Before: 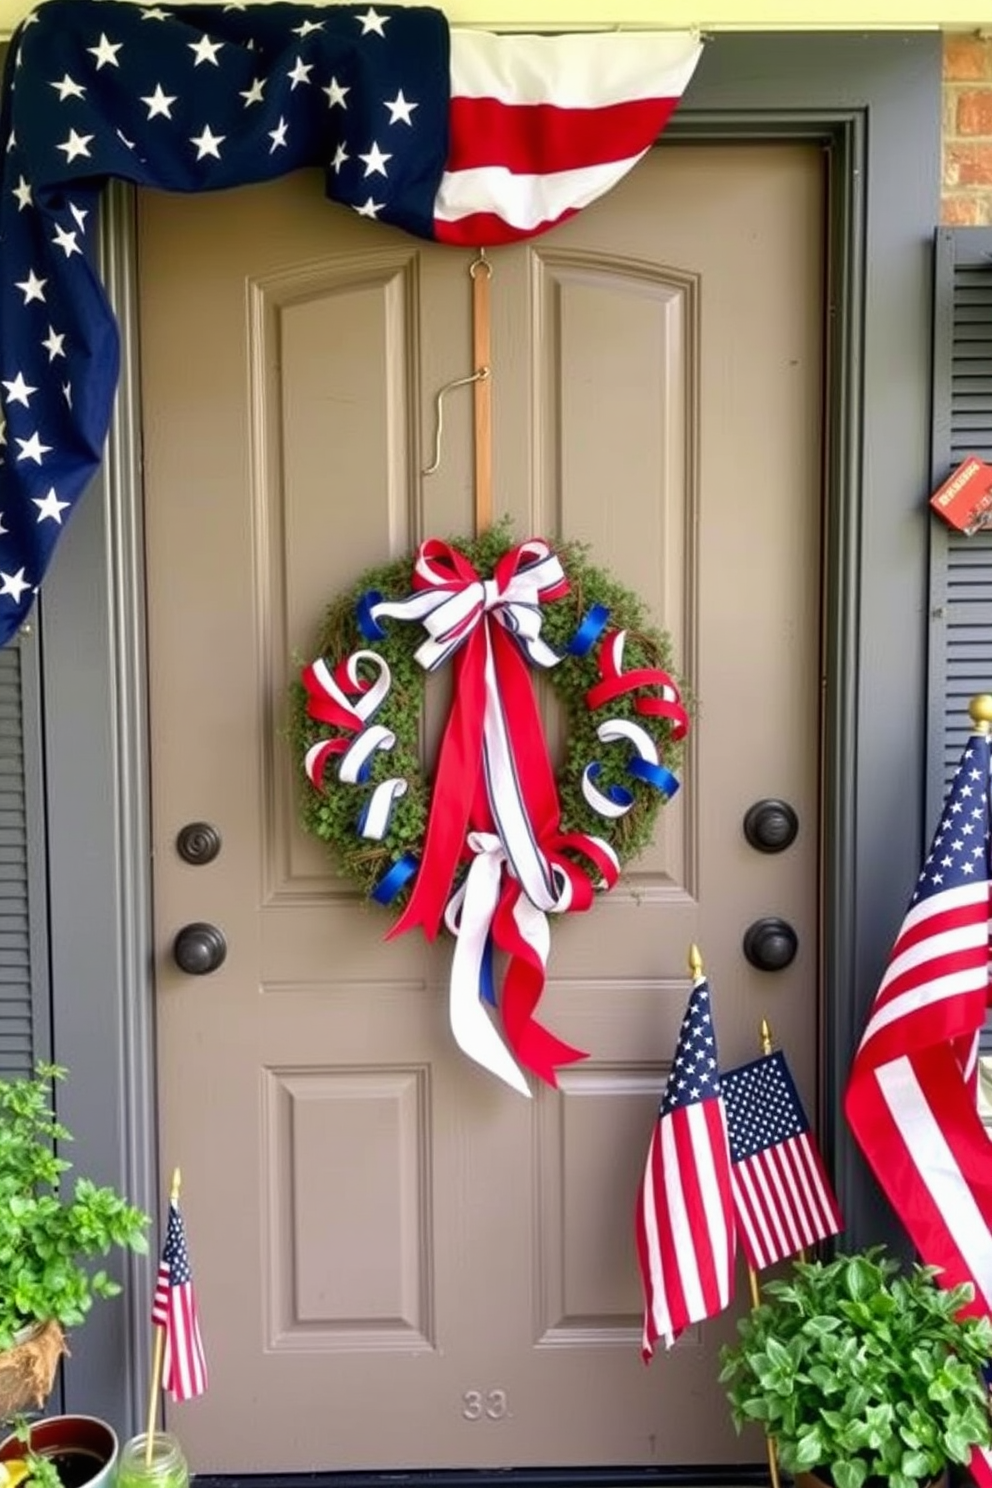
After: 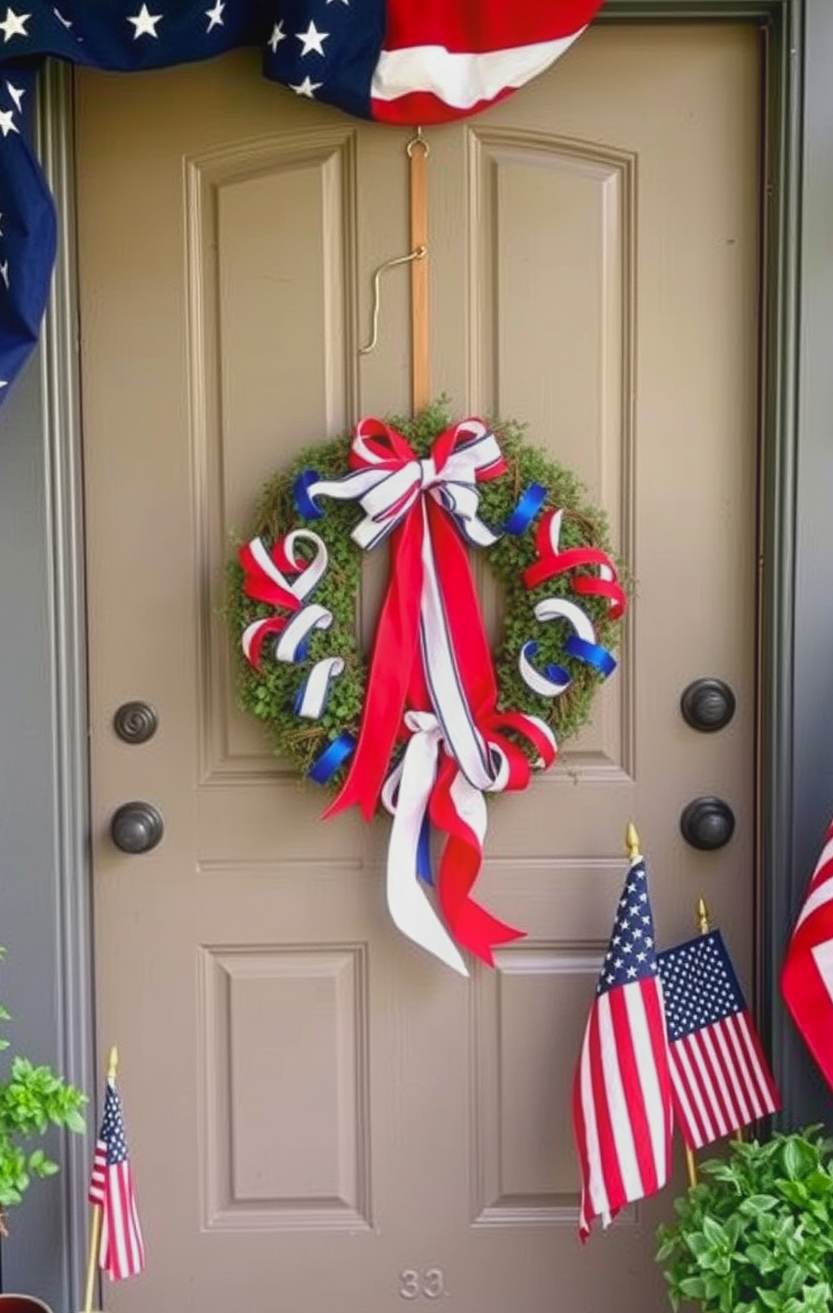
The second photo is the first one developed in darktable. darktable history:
contrast equalizer: y [[0.439, 0.44, 0.442, 0.457, 0.493, 0.498], [0.5 ×6], [0.5 ×6], [0 ×6], [0 ×6]]
crop: left 6.446%, top 8.188%, right 9.538%, bottom 3.548%
